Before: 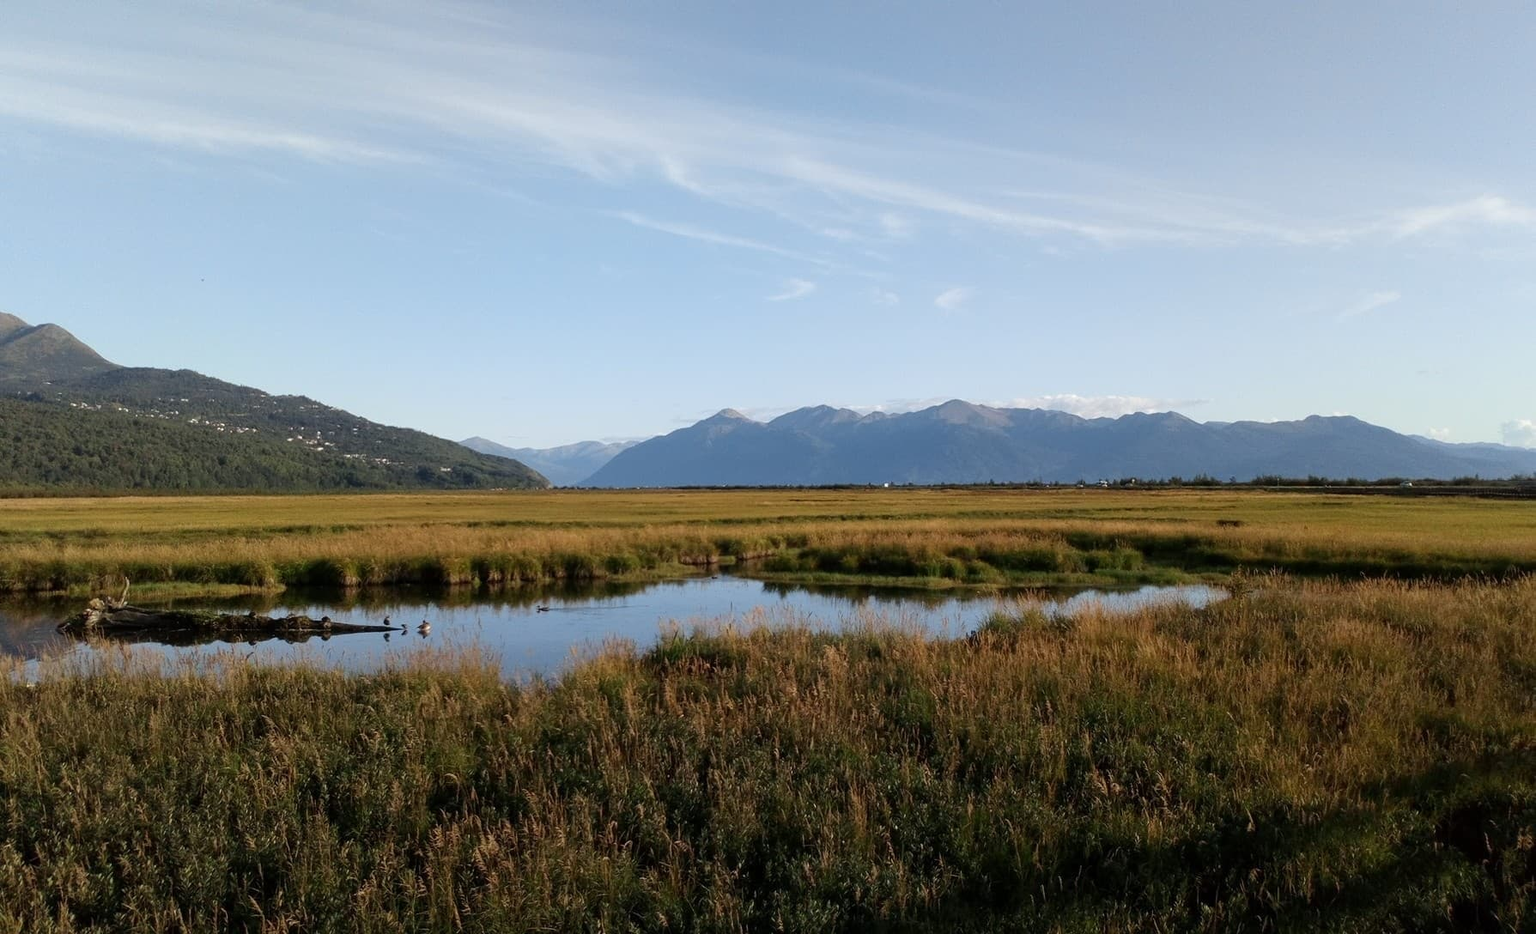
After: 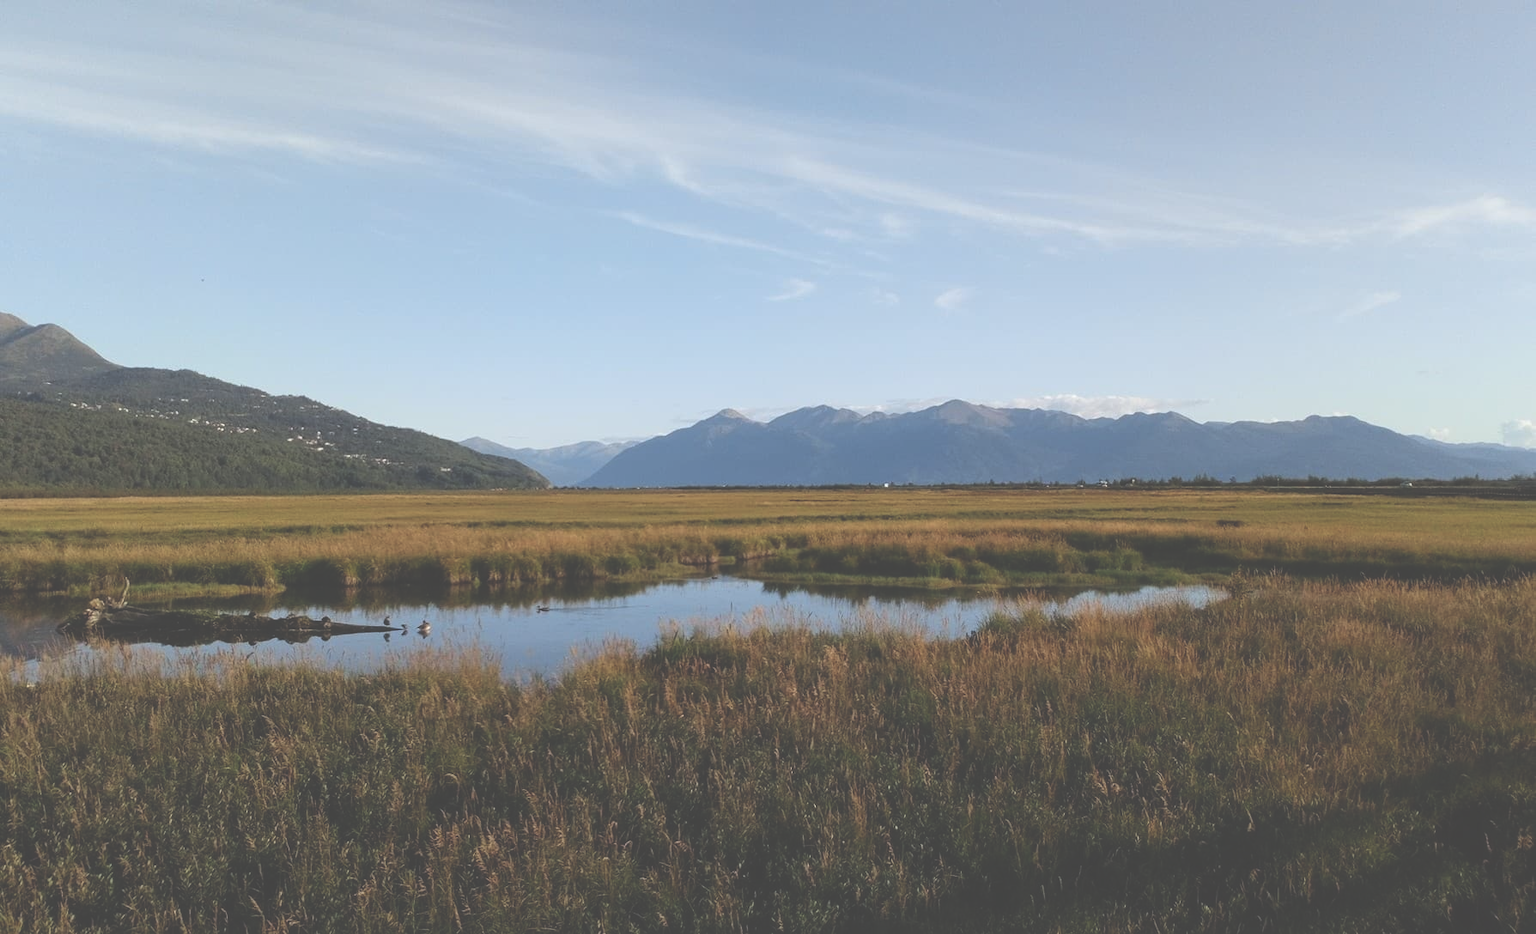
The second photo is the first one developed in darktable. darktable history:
exposure: black level correction -0.062, exposure -0.05 EV, compensate highlight preservation false
